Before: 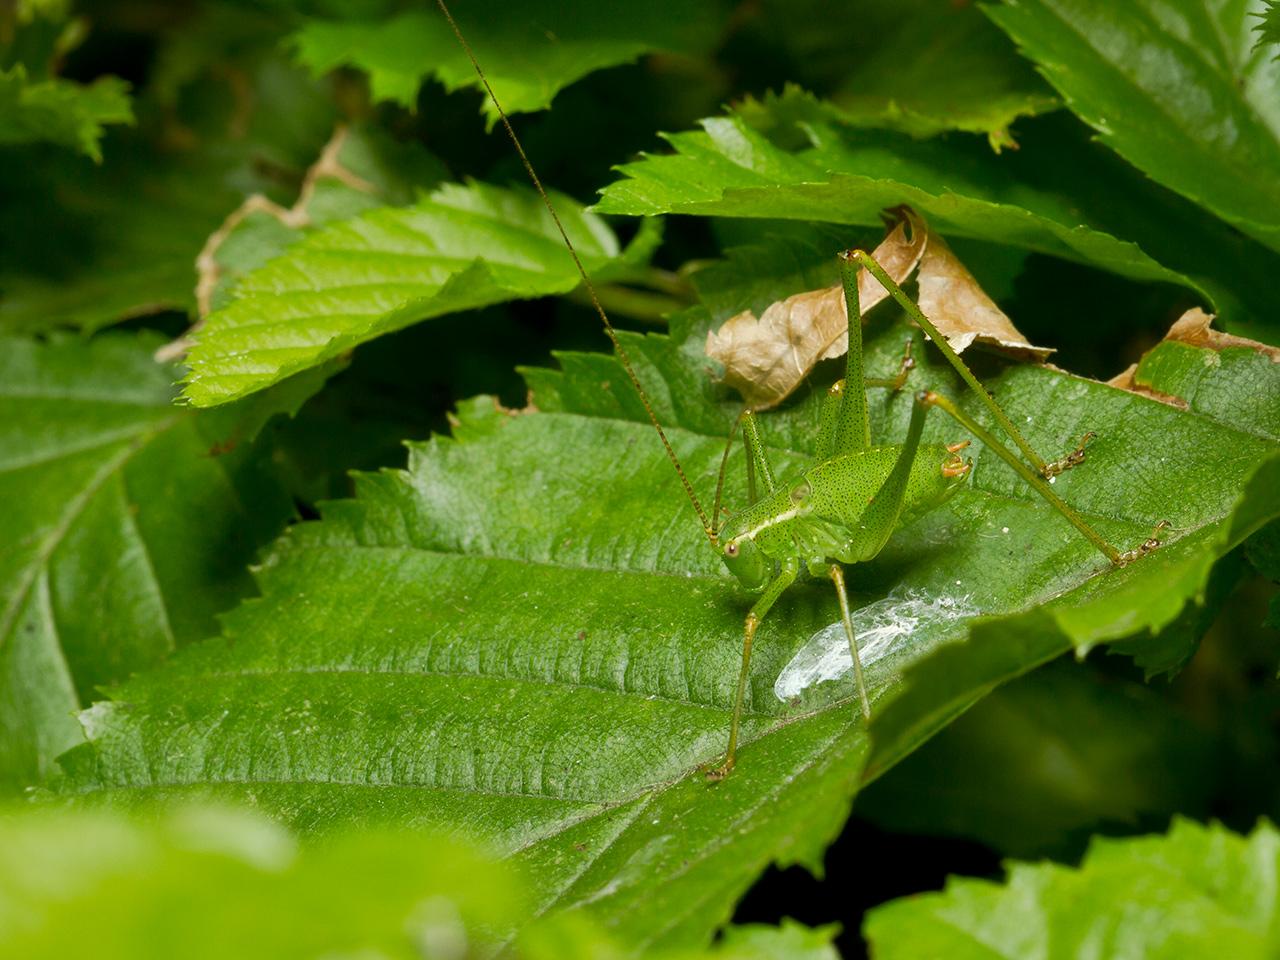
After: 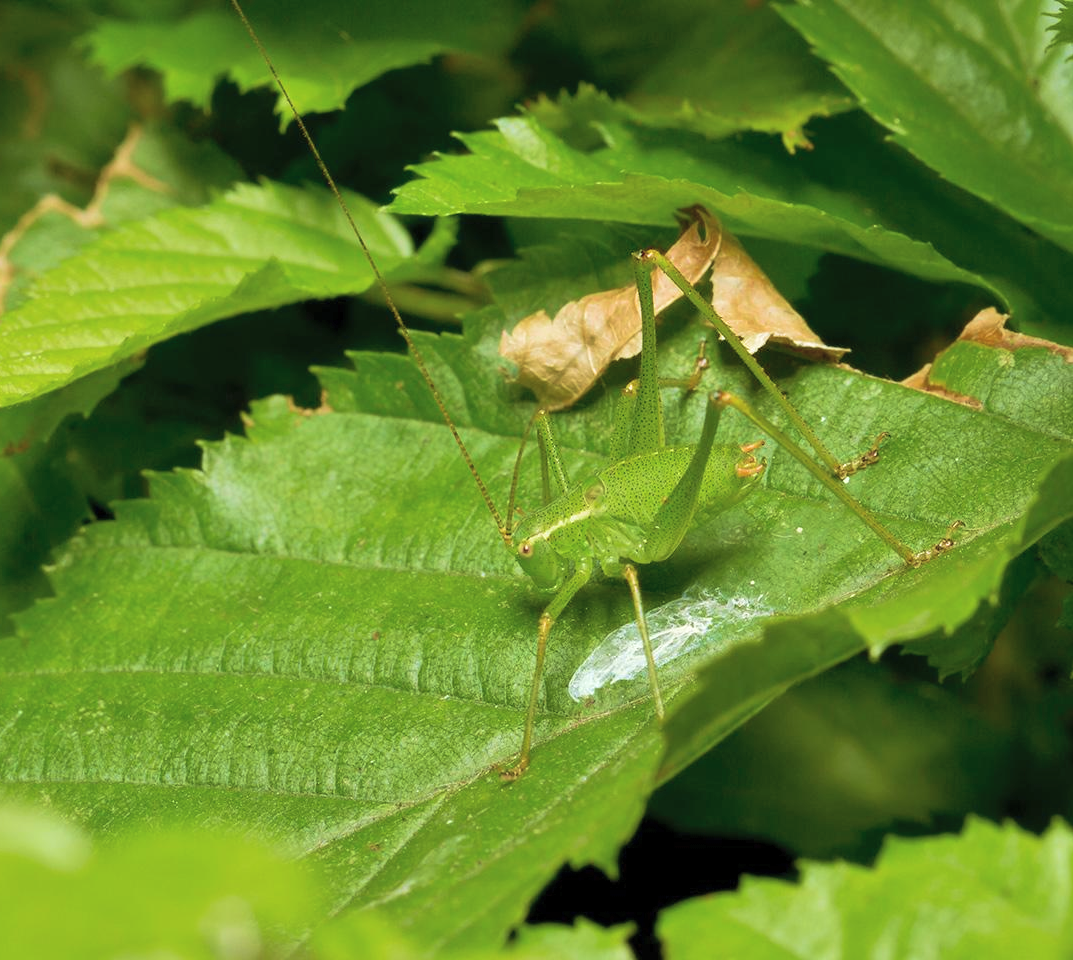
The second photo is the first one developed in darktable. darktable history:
contrast brightness saturation: brightness 0.15
crop: left 16.145%
velvia: strength 45%
